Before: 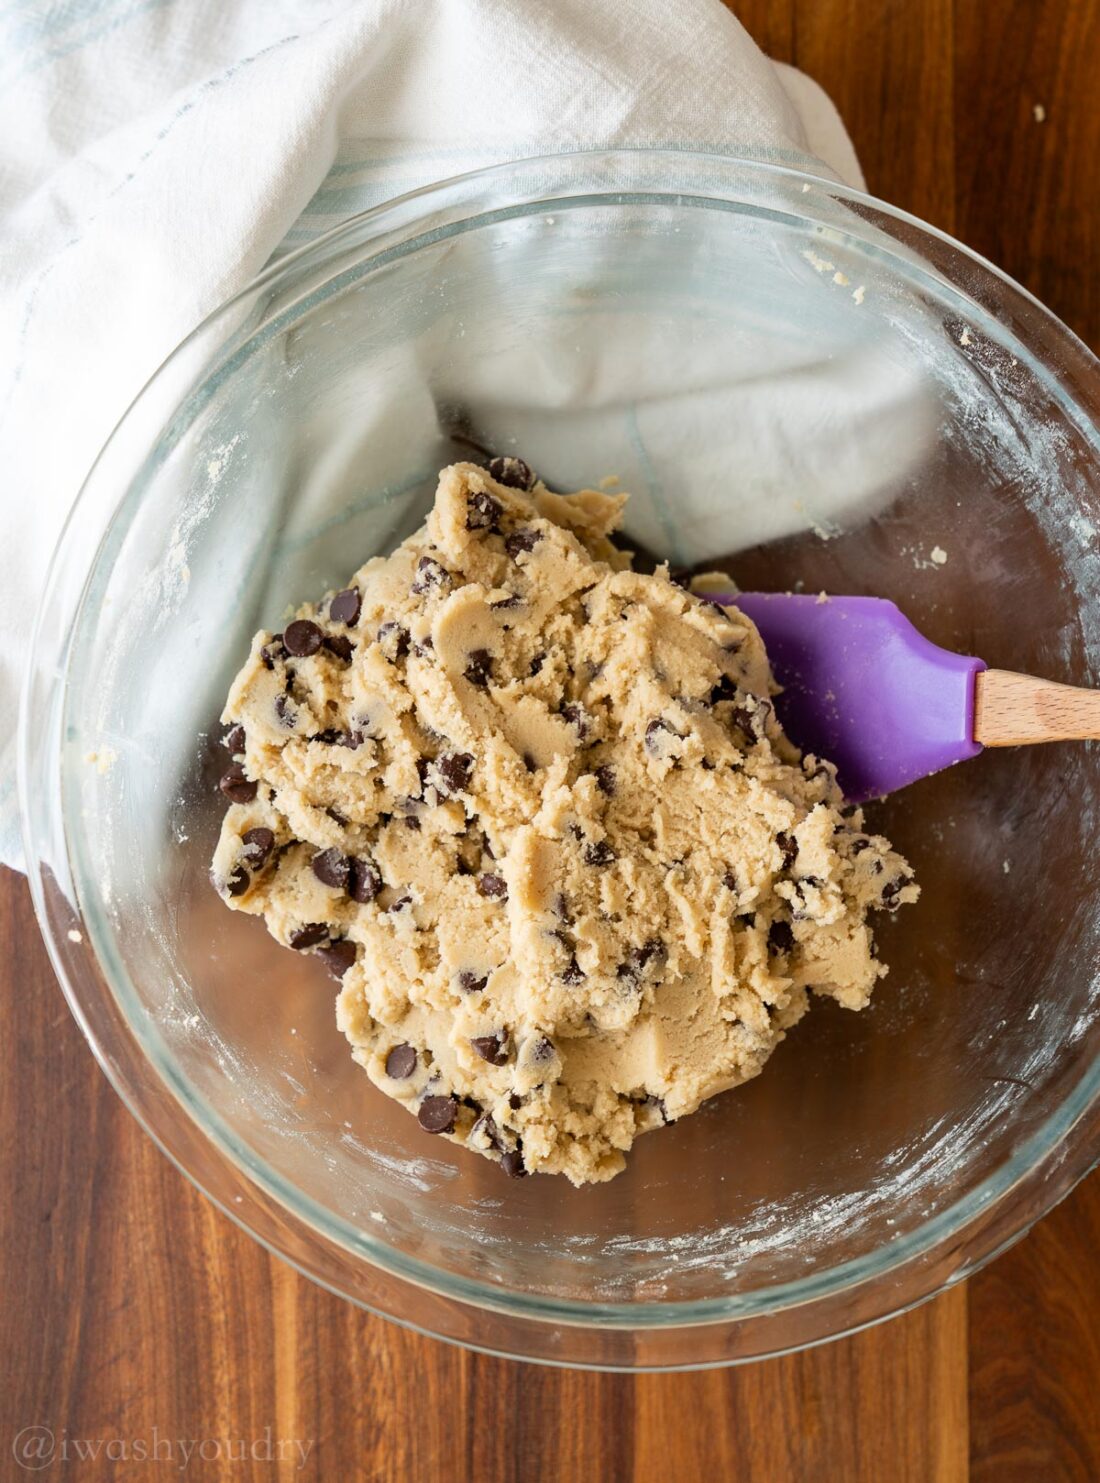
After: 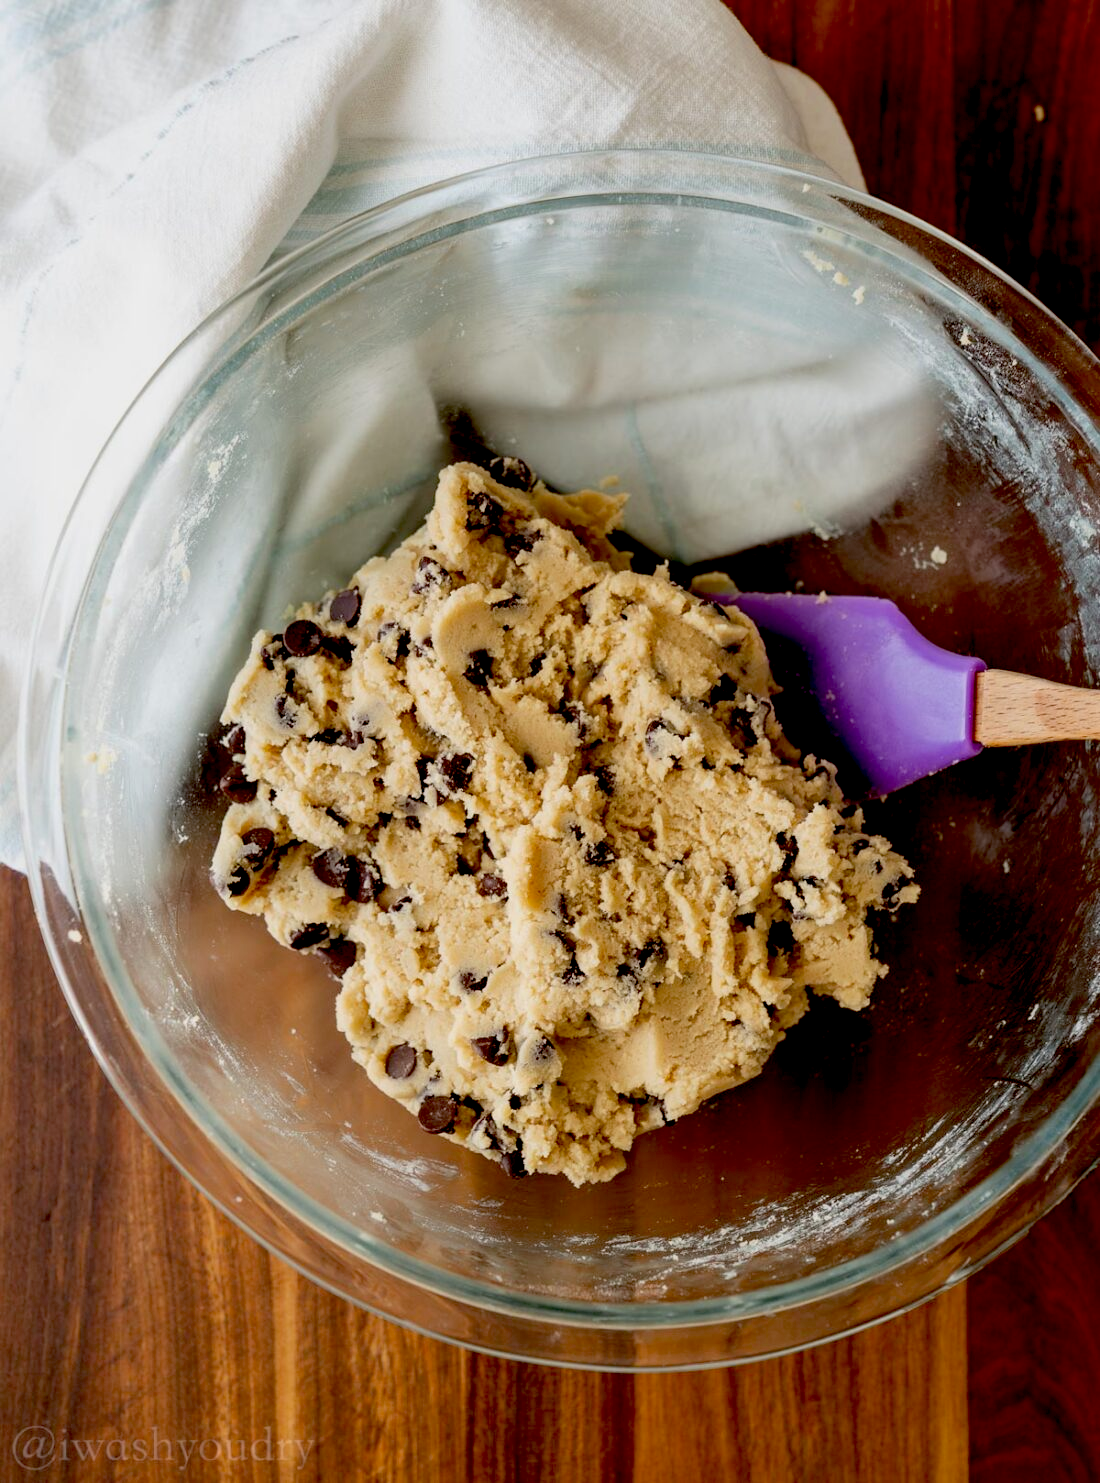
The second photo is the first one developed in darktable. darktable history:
exposure: black level correction 0.044, exposure -0.233 EV, compensate highlight preservation false
